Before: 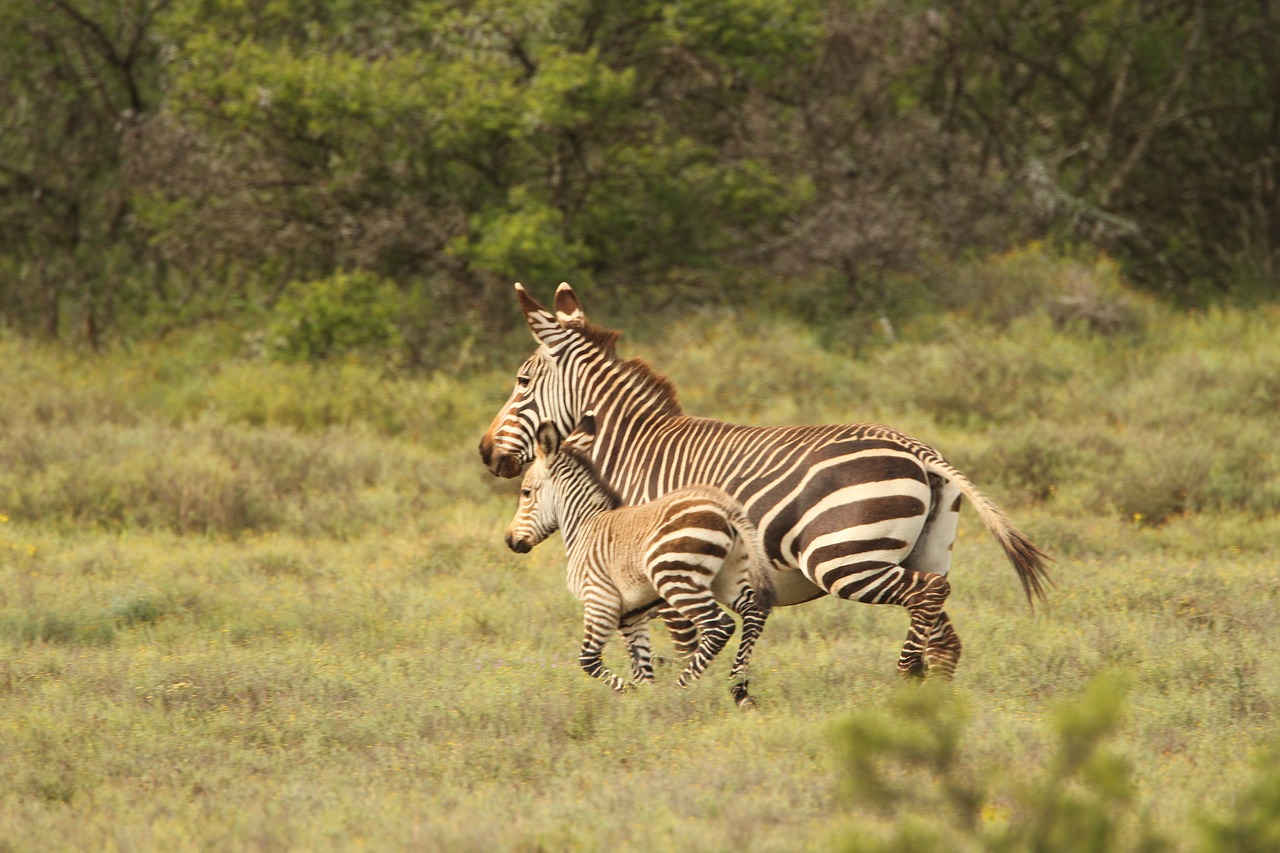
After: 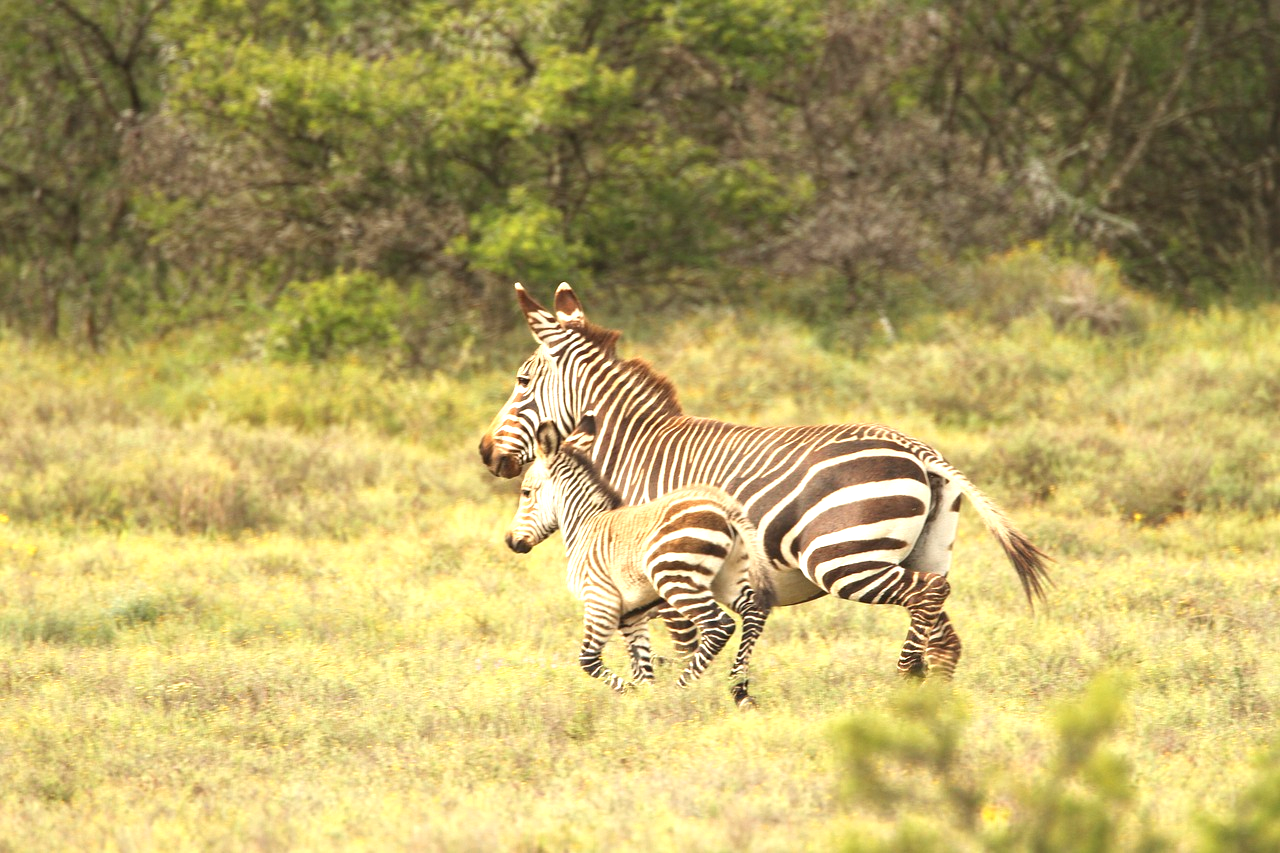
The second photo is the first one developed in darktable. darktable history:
exposure: black level correction 0, exposure 0.949 EV, compensate exposure bias true, compensate highlight preservation false
